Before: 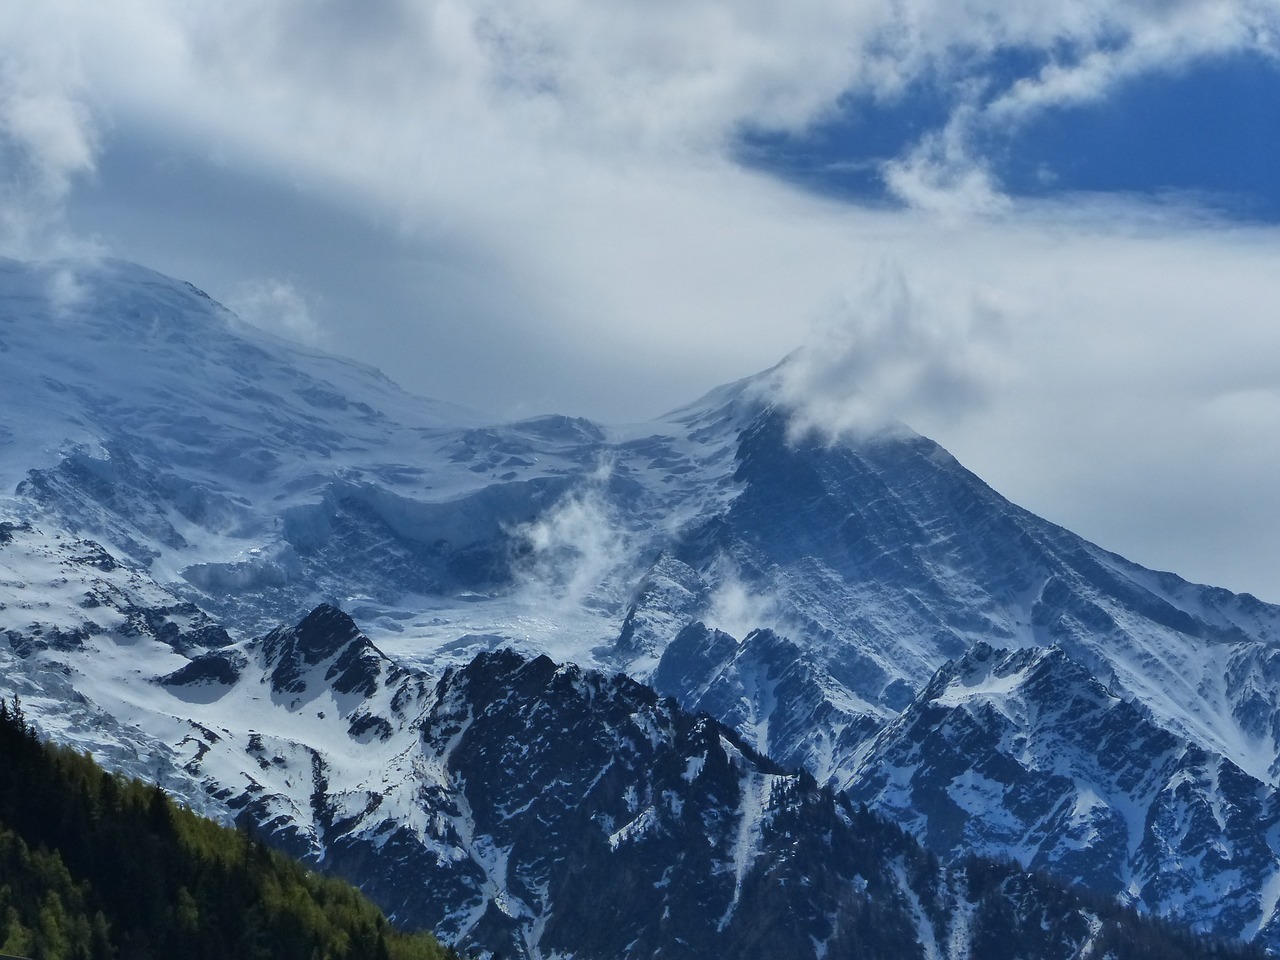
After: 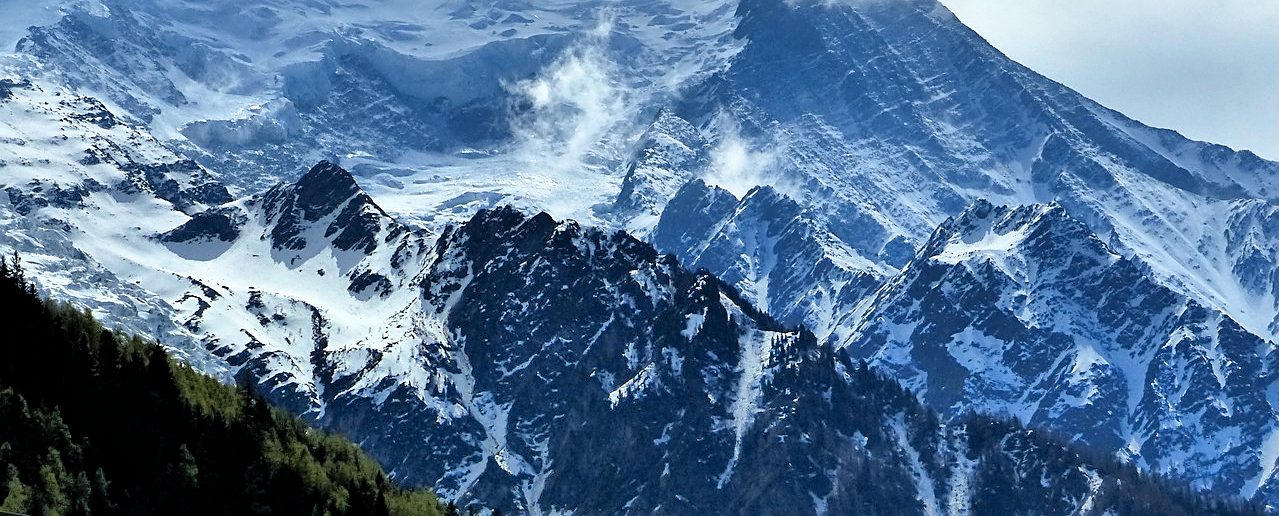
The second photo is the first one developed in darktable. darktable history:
exposure: black level correction 0, exposure 0.69 EV, compensate highlight preservation false
shadows and highlights: on, module defaults
sharpen: on, module defaults
crop and rotate: top 46.222%, right 0.059%
color balance rgb: highlights gain › chroma 3.024%, highlights gain › hue 73.74°, perceptual saturation grading › global saturation 0.81%, global vibrance 20%
filmic rgb: black relative exposure -5.54 EV, white relative exposure 2.5 EV, threshold 5.95 EV, target black luminance 0%, hardness 4.54, latitude 67.08%, contrast 1.453, shadows ↔ highlights balance -3.85%, enable highlight reconstruction true
